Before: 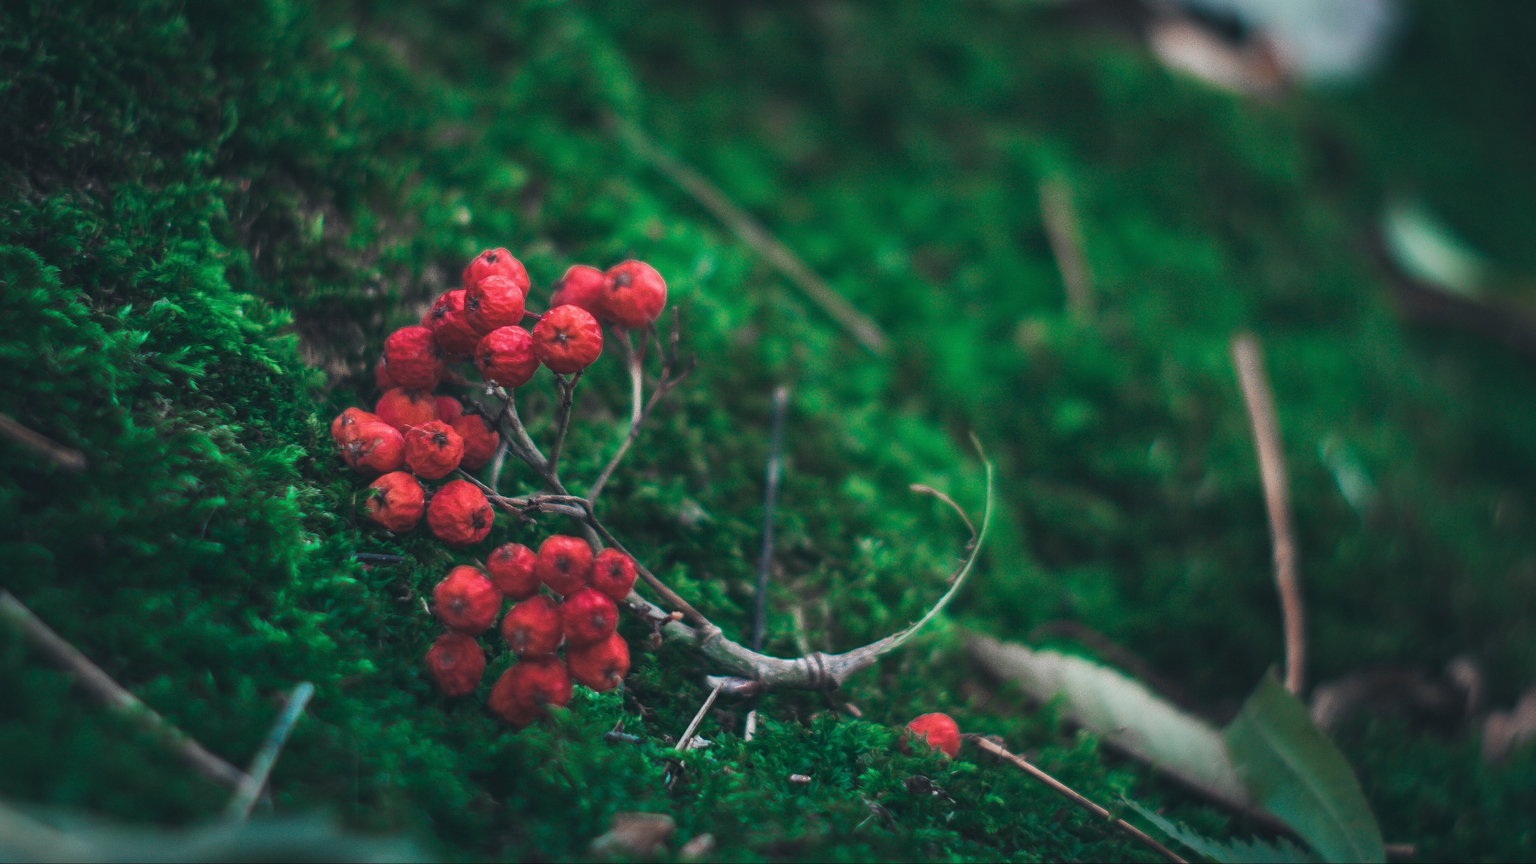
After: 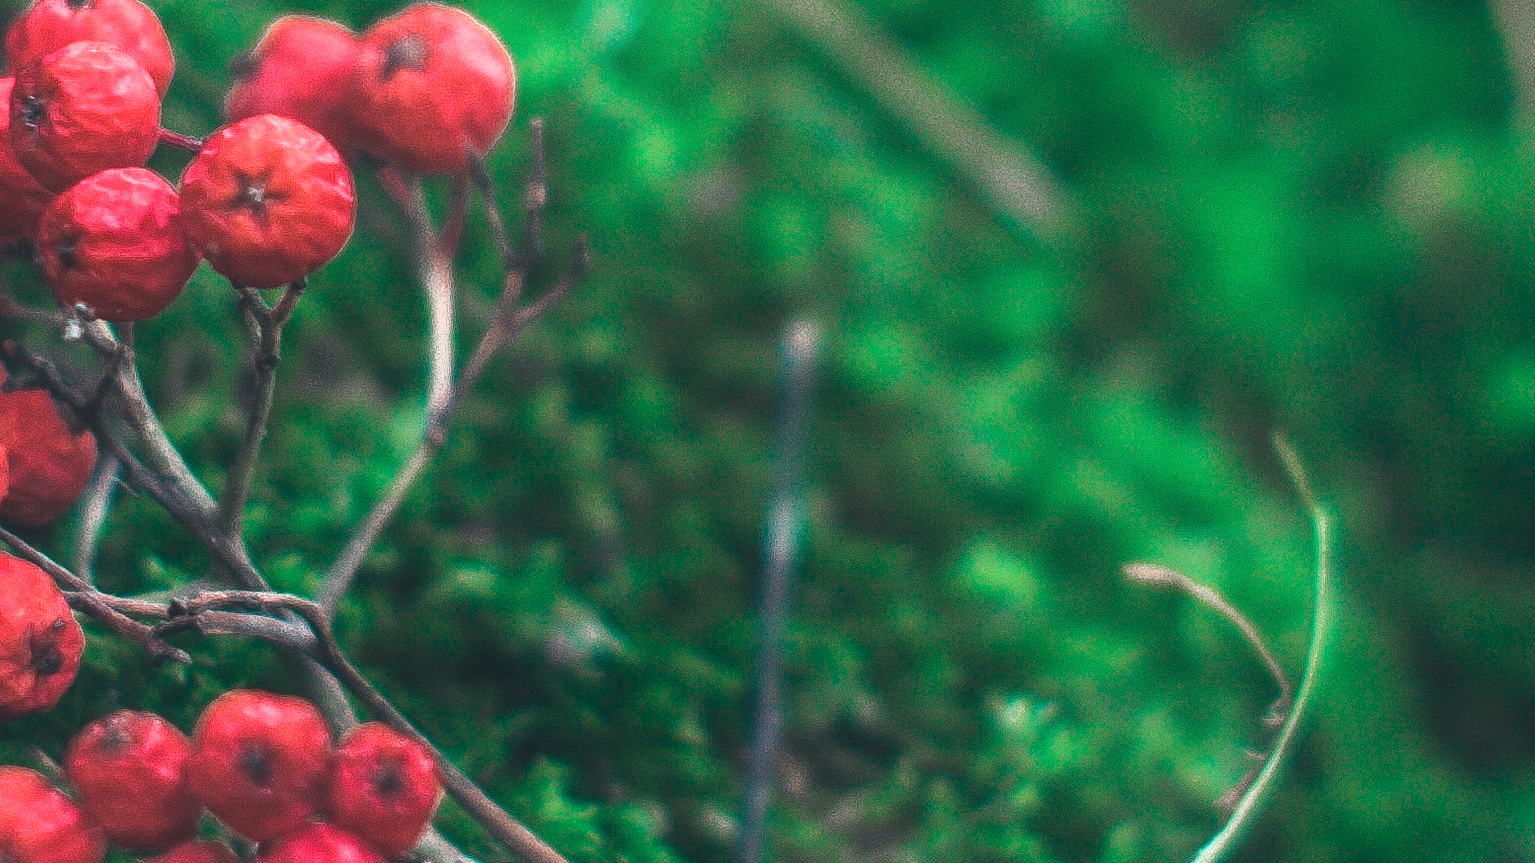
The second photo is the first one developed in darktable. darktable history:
crop: left 30%, top 30%, right 30%, bottom 30%
exposure: exposure 0.6 EV, compensate highlight preservation false
shadows and highlights: shadows -40.15, highlights 62.88, soften with gaussian
